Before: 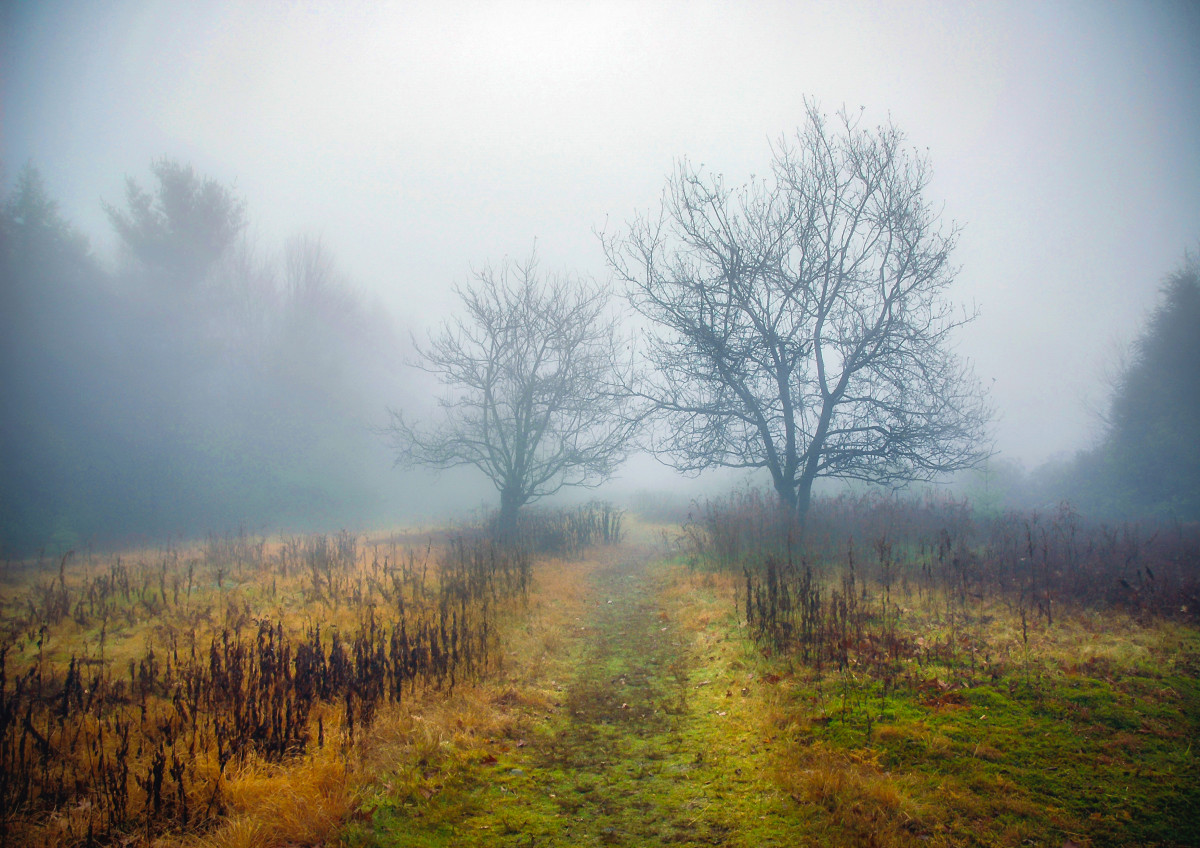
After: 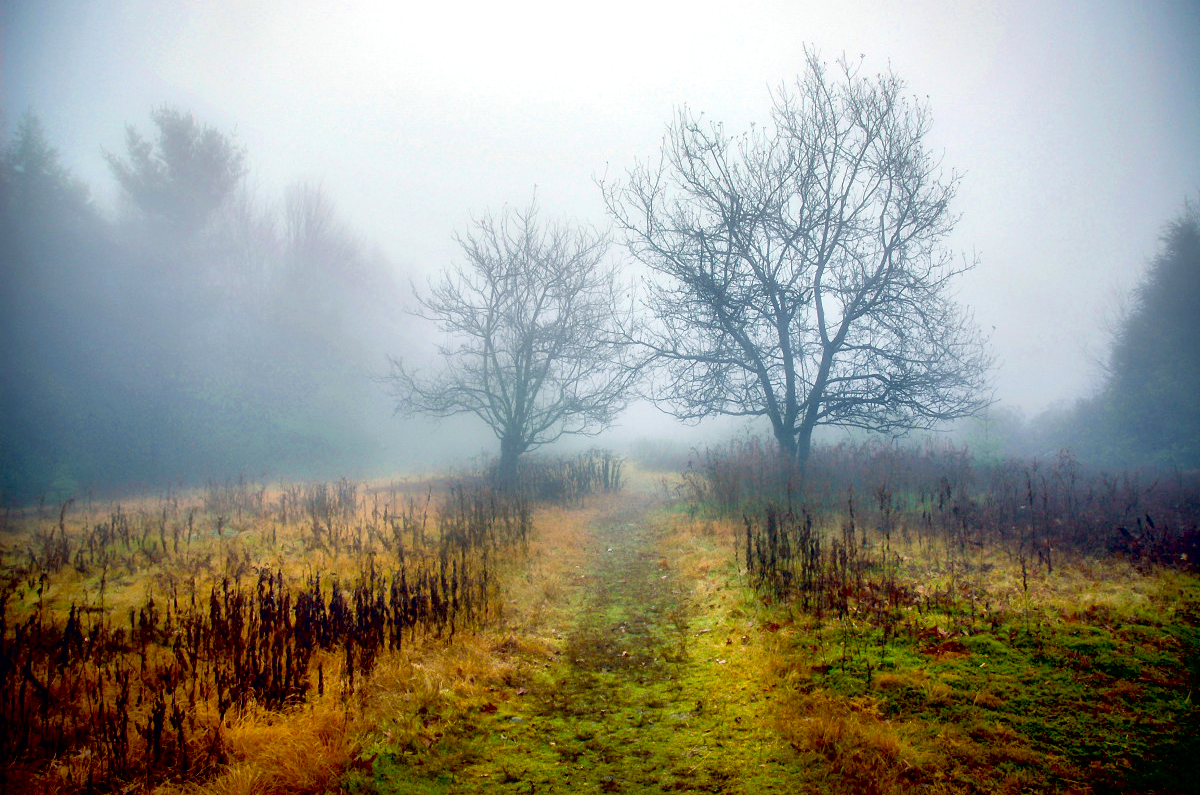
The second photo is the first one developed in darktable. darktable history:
exposure: black level correction 0.025, exposure 0.182 EV, compensate highlight preservation false
crop and rotate: top 6.25%
local contrast: mode bilateral grid, contrast 20, coarseness 50, detail 120%, midtone range 0.2
tone equalizer: -8 EV -0.55 EV
